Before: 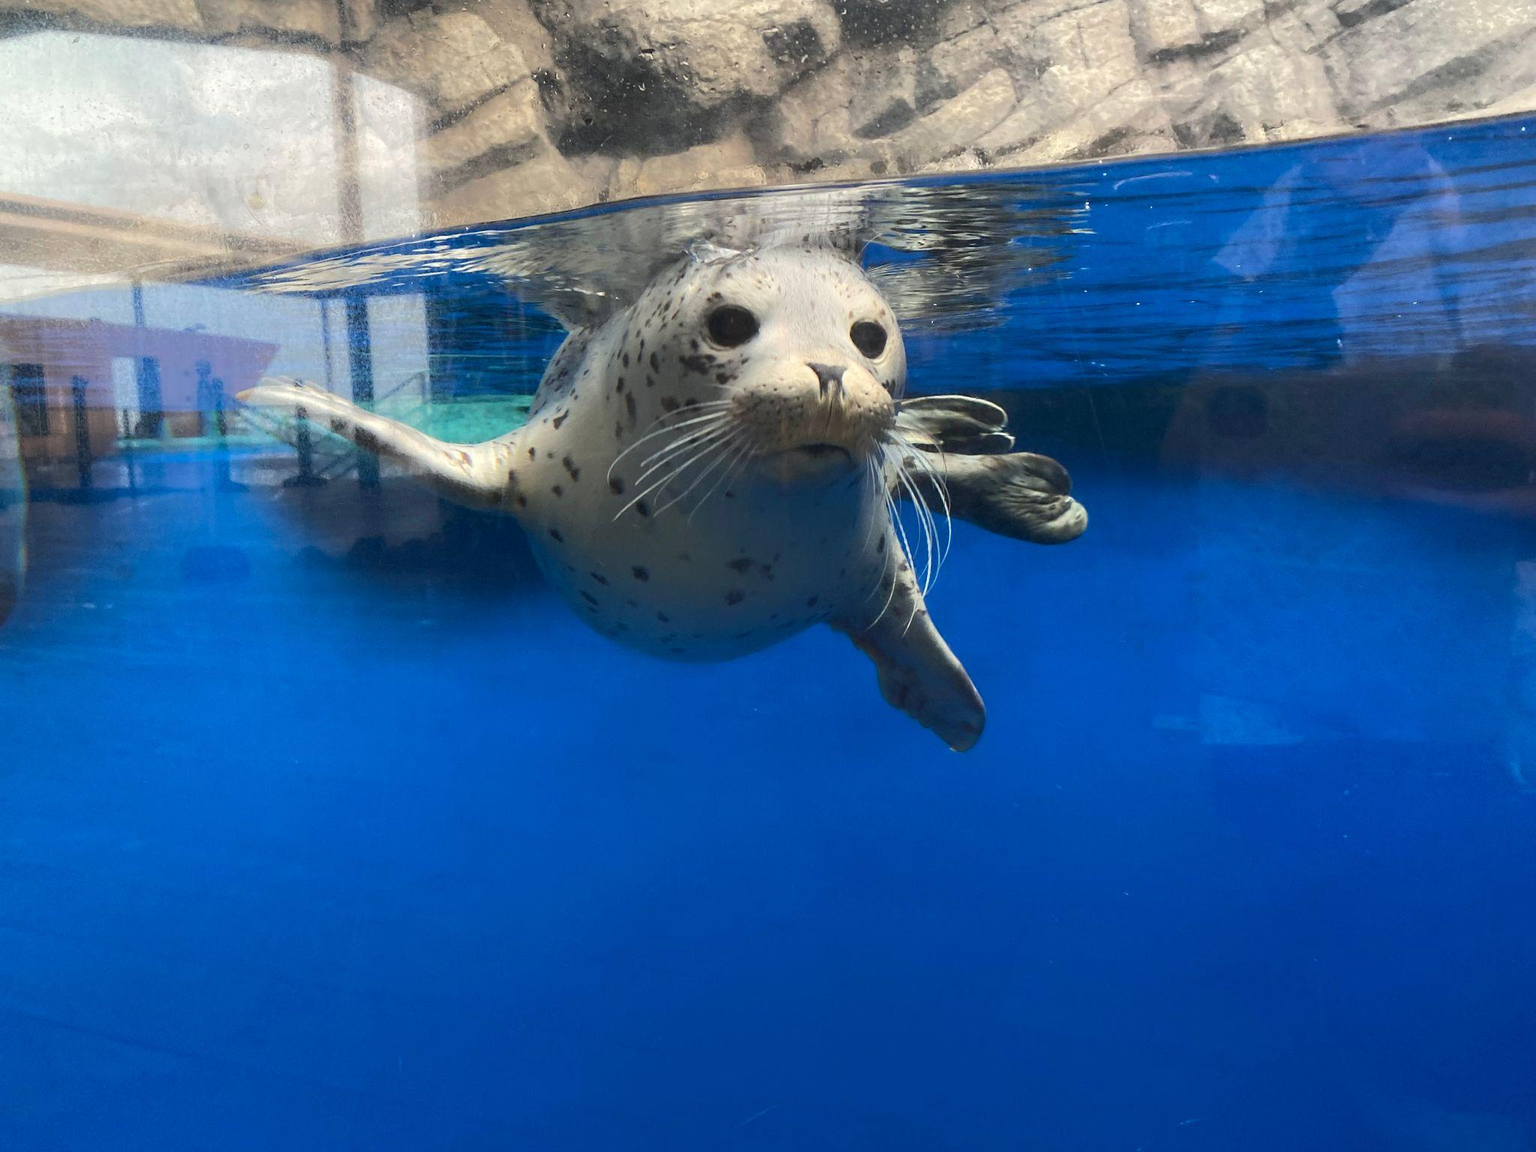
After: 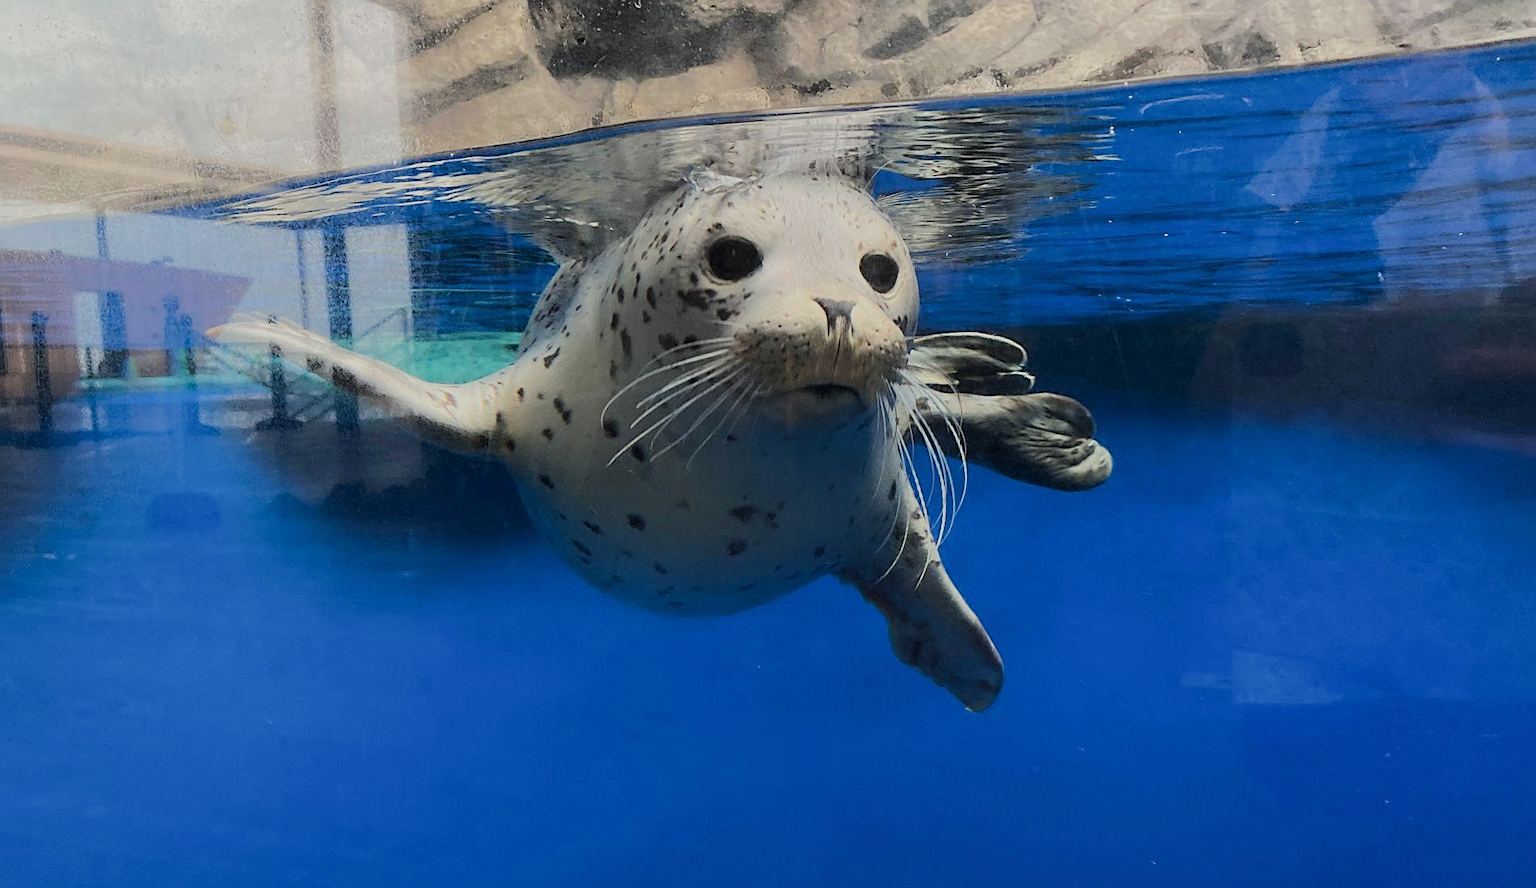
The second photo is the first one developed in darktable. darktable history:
filmic rgb: black relative exposure -7.17 EV, white relative exposure 5.36 EV, hardness 3.02
sharpen: on, module defaults
crop: left 2.807%, top 7.252%, right 3.208%, bottom 20.231%
